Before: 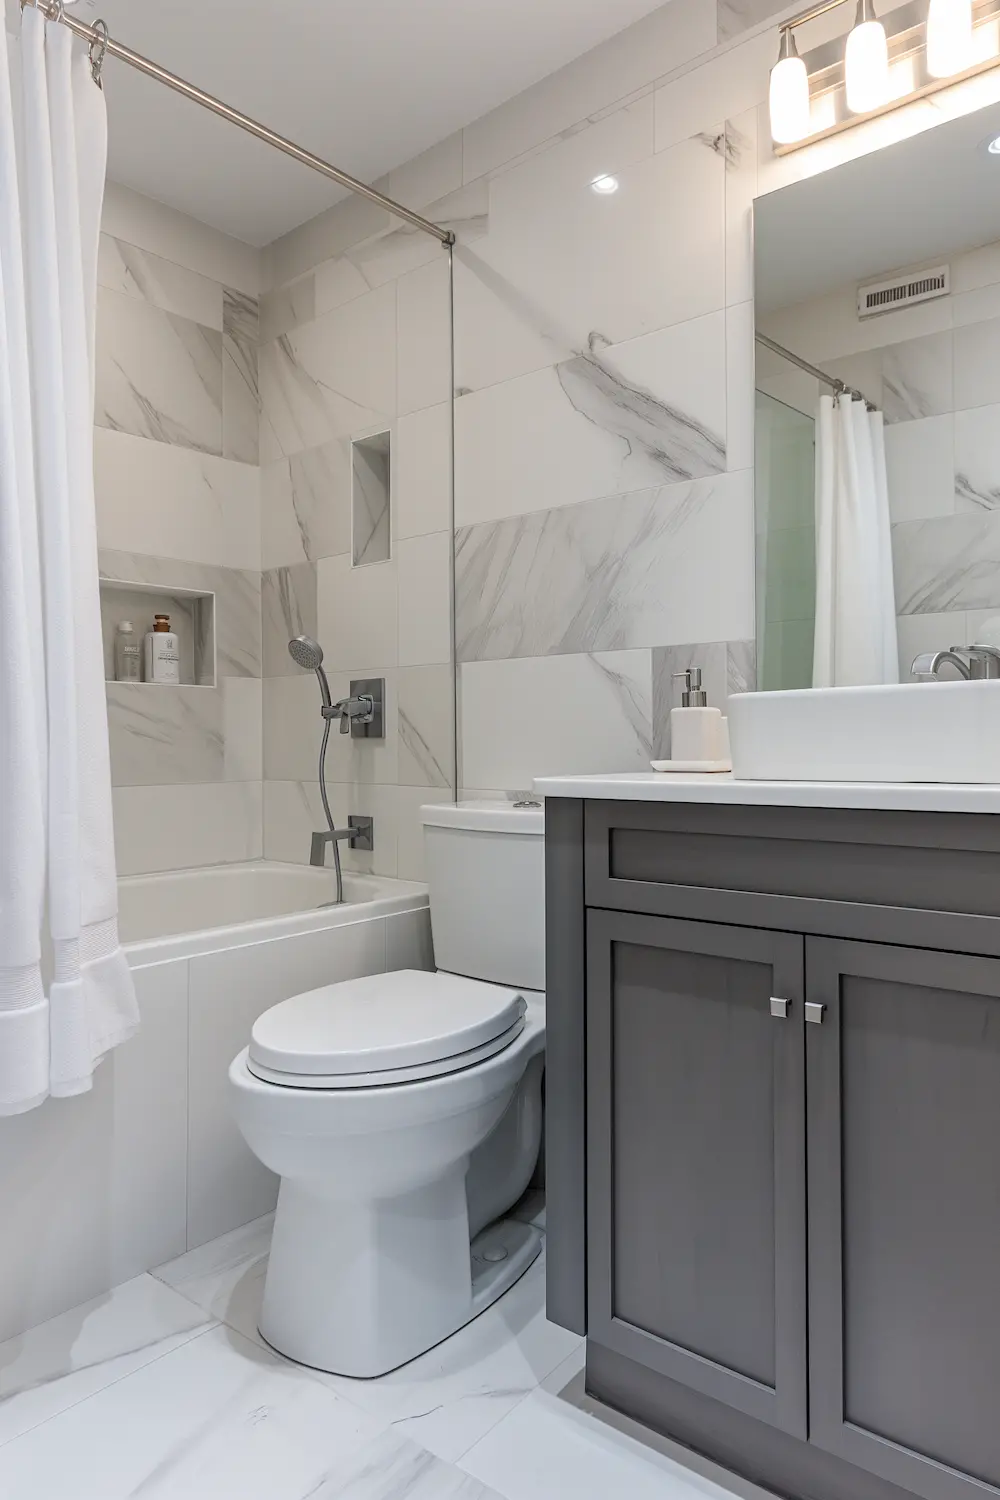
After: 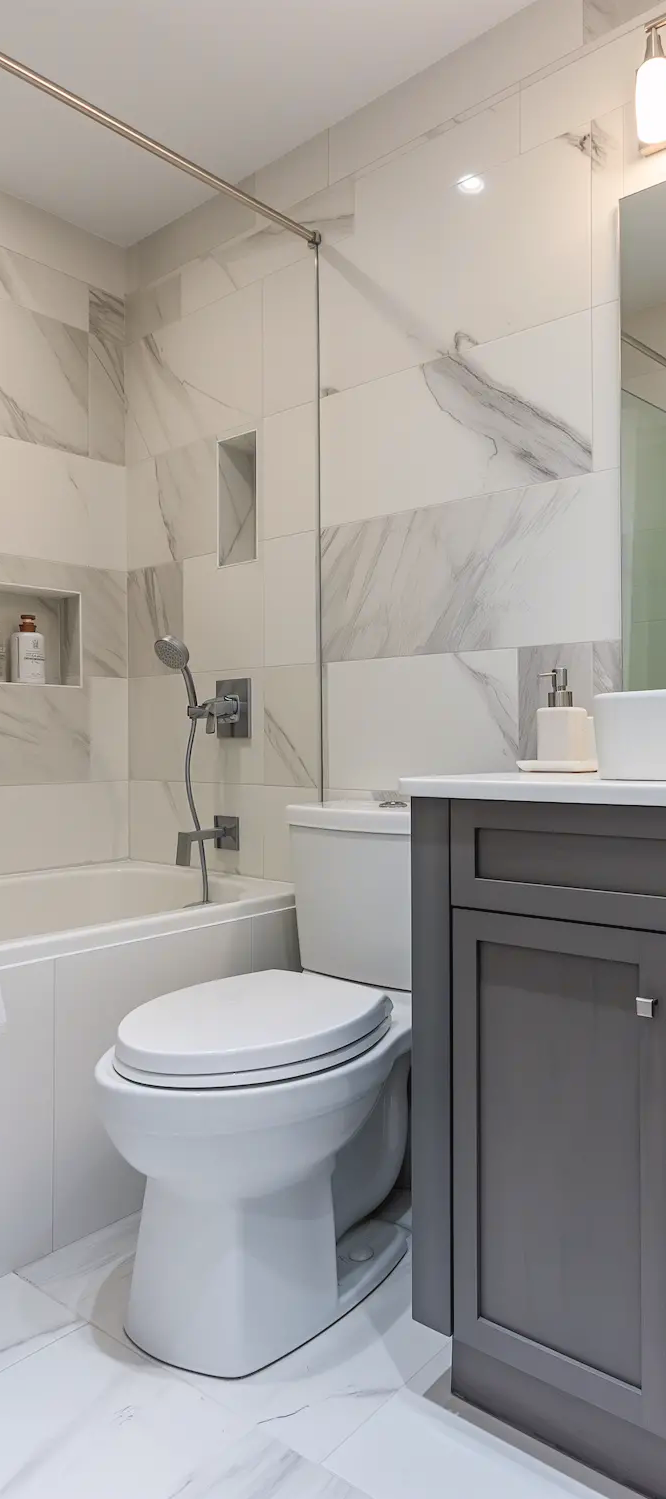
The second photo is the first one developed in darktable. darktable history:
crop and rotate: left 13.409%, right 19.924%
tone curve: curves: ch0 [(0, 0.024) (0.119, 0.146) (0.474, 0.485) (0.718, 0.739) (0.817, 0.839) (1, 0.998)]; ch1 [(0, 0) (0.377, 0.416) (0.439, 0.451) (0.477, 0.477) (0.501, 0.503) (0.538, 0.544) (0.58, 0.602) (0.664, 0.676) (0.783, 0.804) (1, 1)]; ch2 [(0, 0) (0.38, 0.405) (0.463, 0.456) (0.498, 0.497) (0.524, 0.535) (0.578, 0.576) (0.648, 0.665) (1, 1)], color space Lab, independent channels, preserve colors none
